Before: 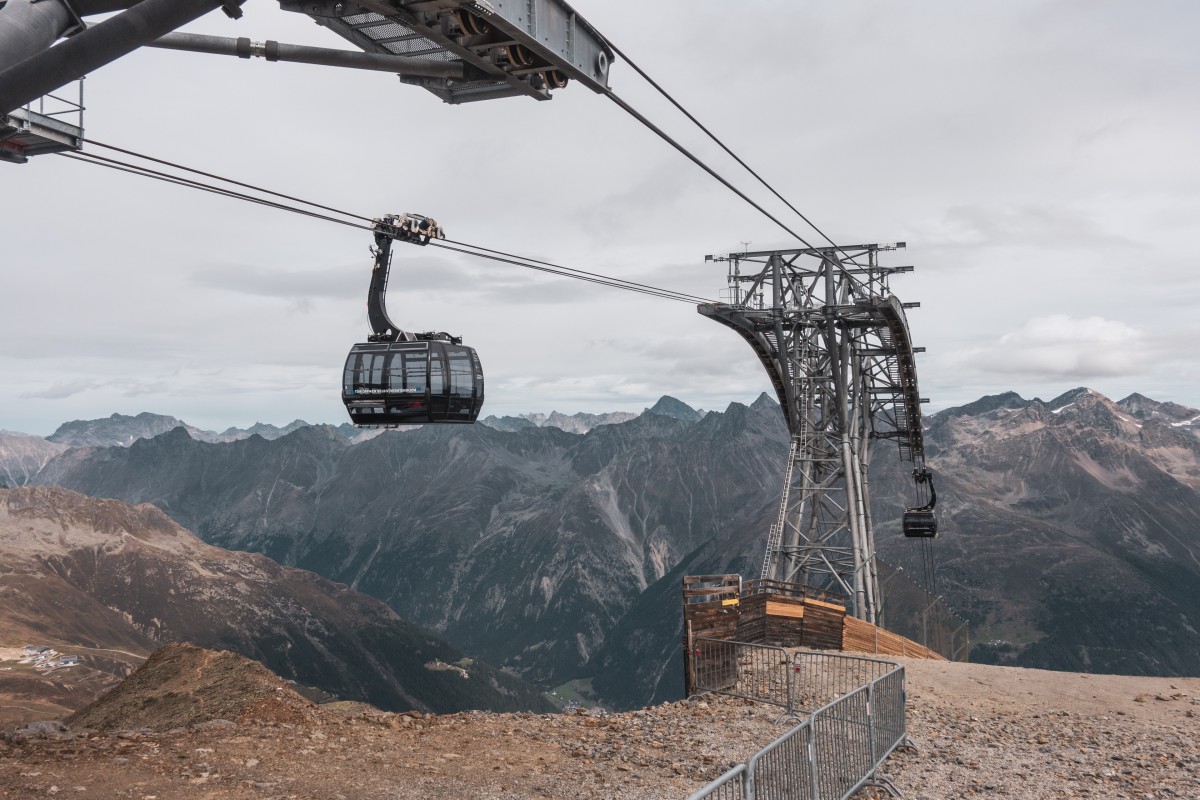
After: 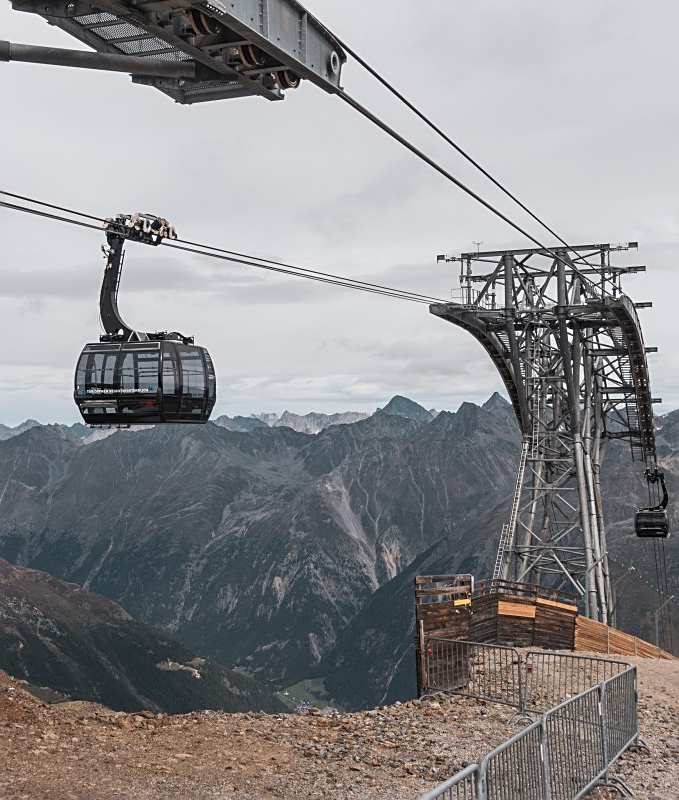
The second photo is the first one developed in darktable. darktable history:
crop and rotate: left 22.343%, right 21.044%
sharpen: on, module defaults
